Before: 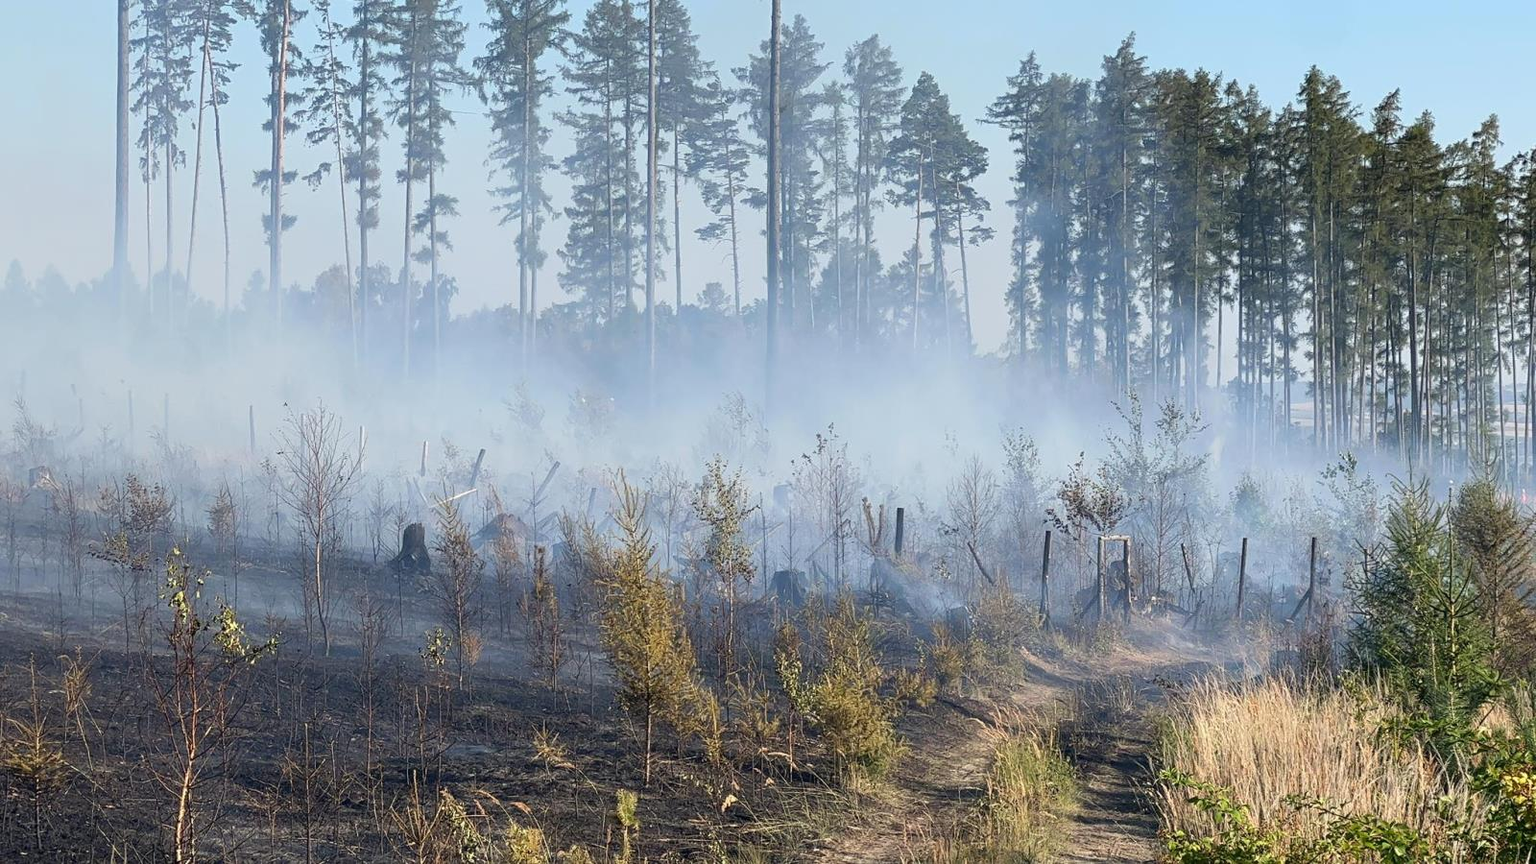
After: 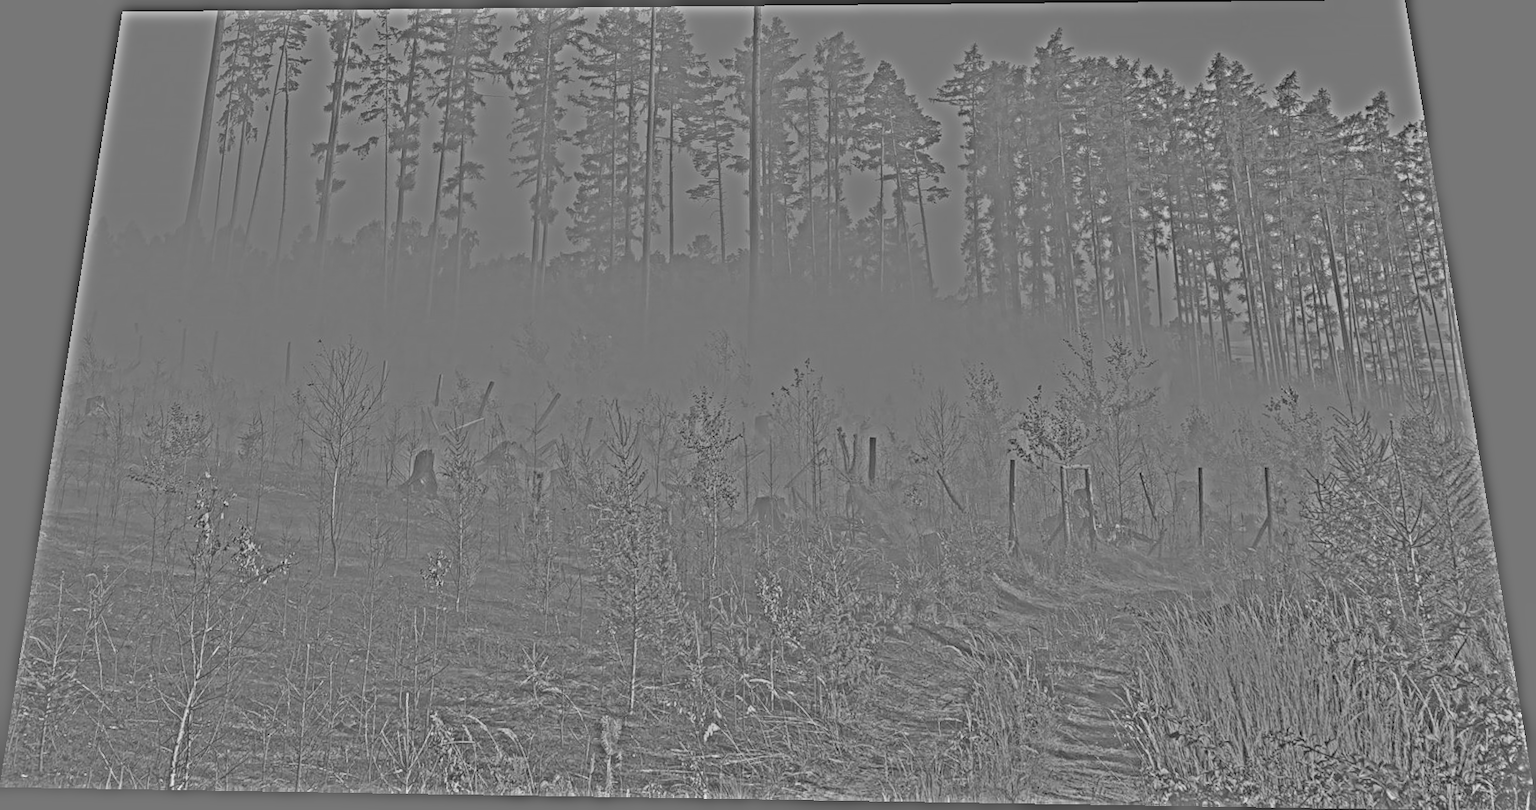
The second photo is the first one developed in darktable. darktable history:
highpass: sharpness 25.84%, contrast boost 14.94%
rotate and perspective: rotation 0.128°, lens shift (vertical) -0.181, lens shift (horizontal) -0.044, shear 0.001, automatic cropping off
local contrast: detail 130%
